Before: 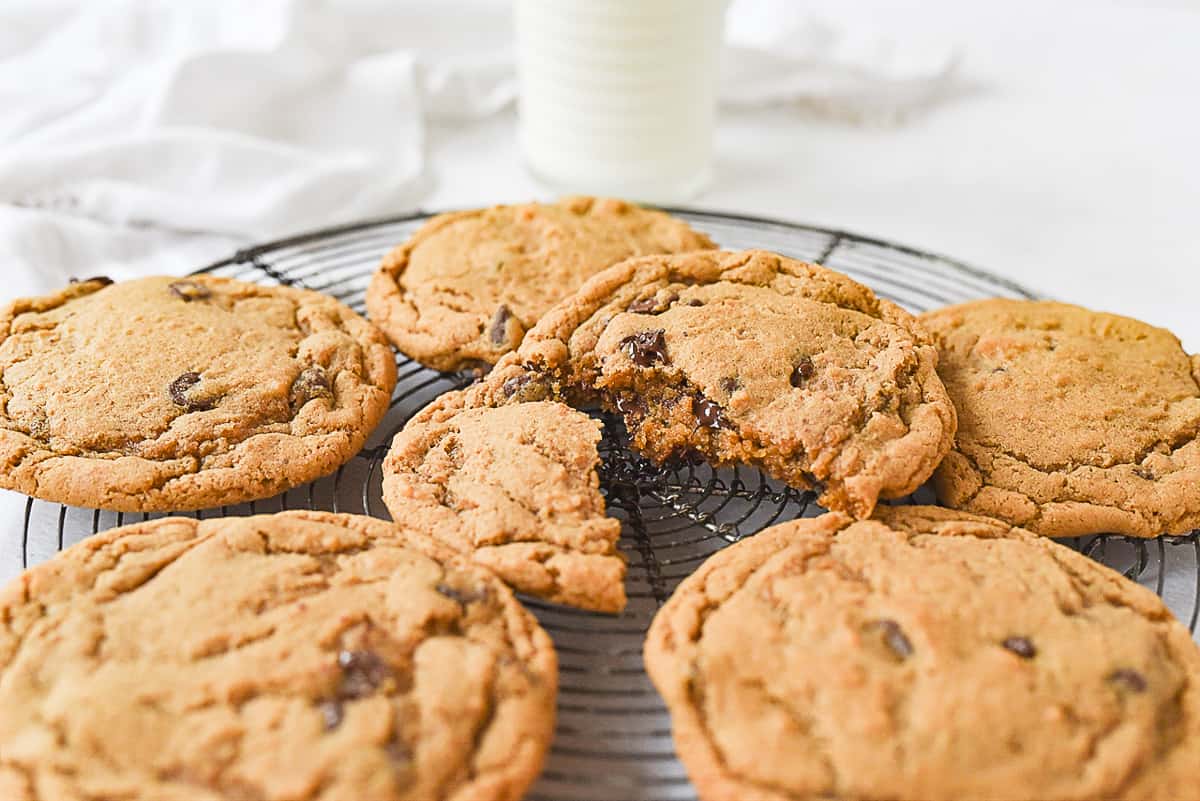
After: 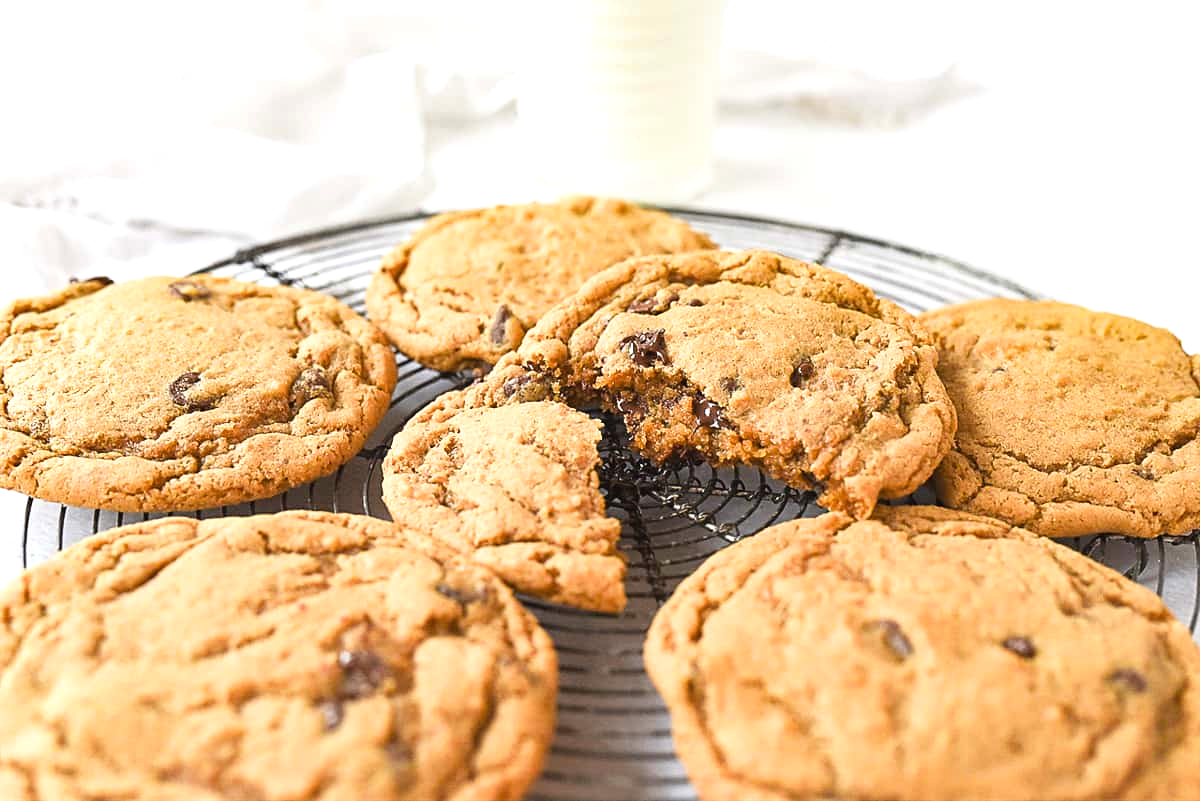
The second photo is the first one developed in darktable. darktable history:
tone equalizer: -8 EV -0.398 EV, -7 EV -0.383 EV, -6 EV -0.332 EV, -5 EV -0.26 EV, -3 EV 0.194 EV, -2 EV 0.344 EV, -1 EV 0.385 EV, +0 EV 0.444 EV
